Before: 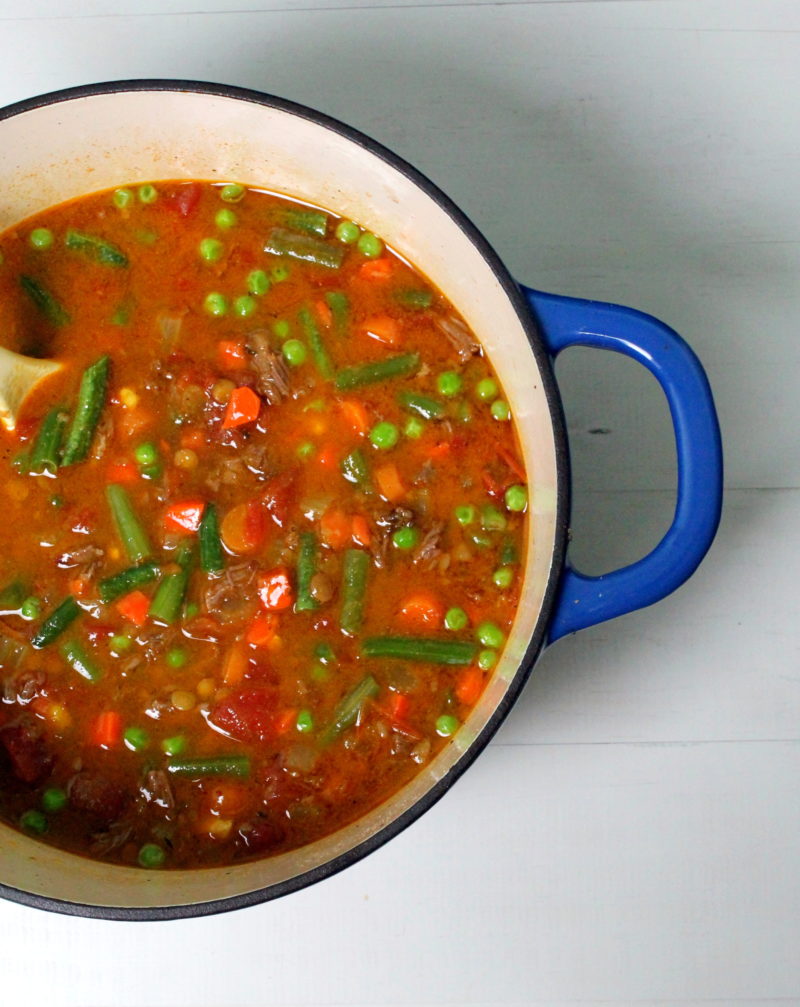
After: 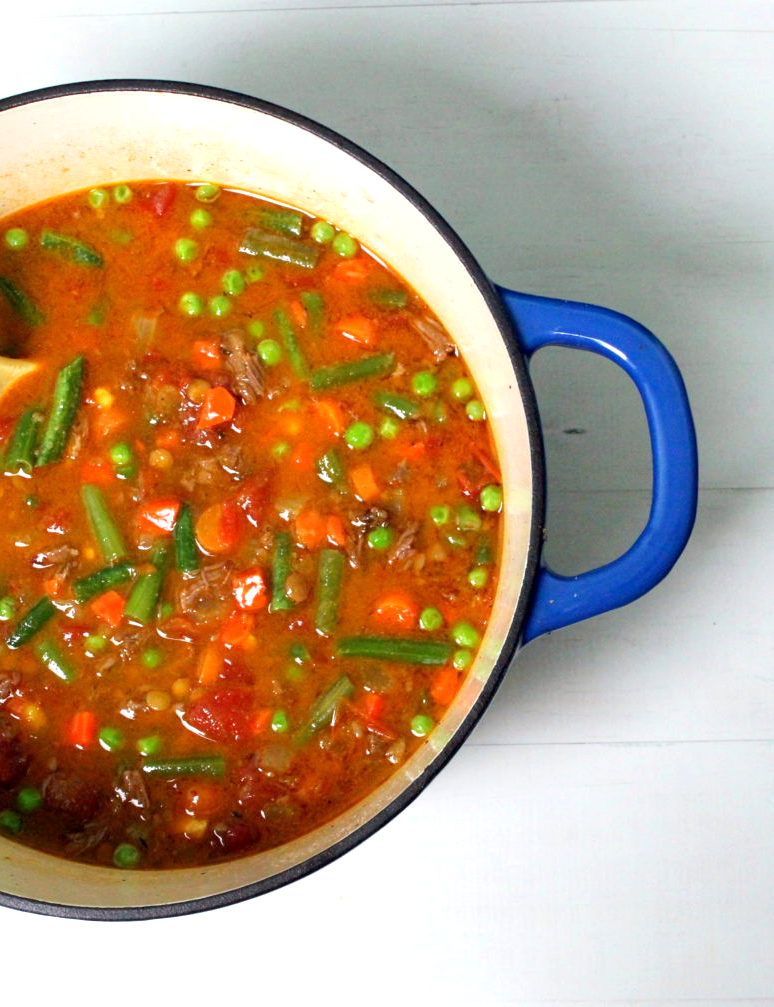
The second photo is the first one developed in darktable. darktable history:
exposure: black level correction 0.001, exposure 0.5 EV, compensate exposure bias true, compensate highlight preservation false
crop and rotate: left 3.238%
